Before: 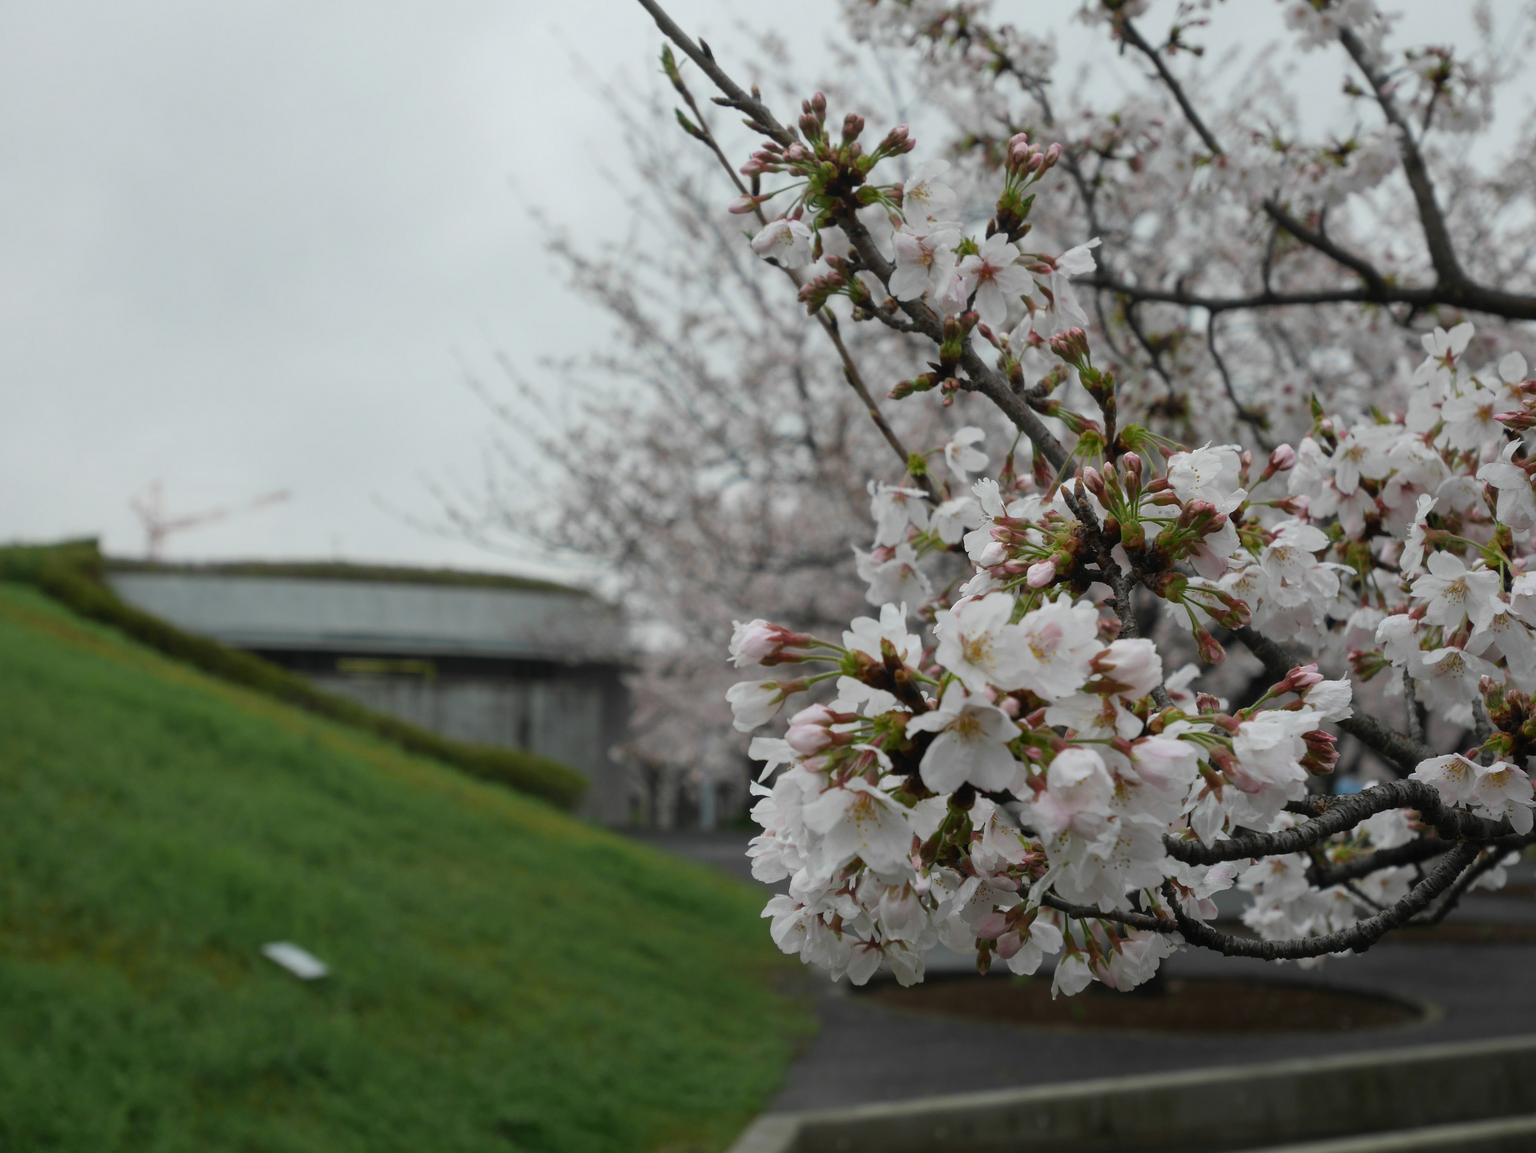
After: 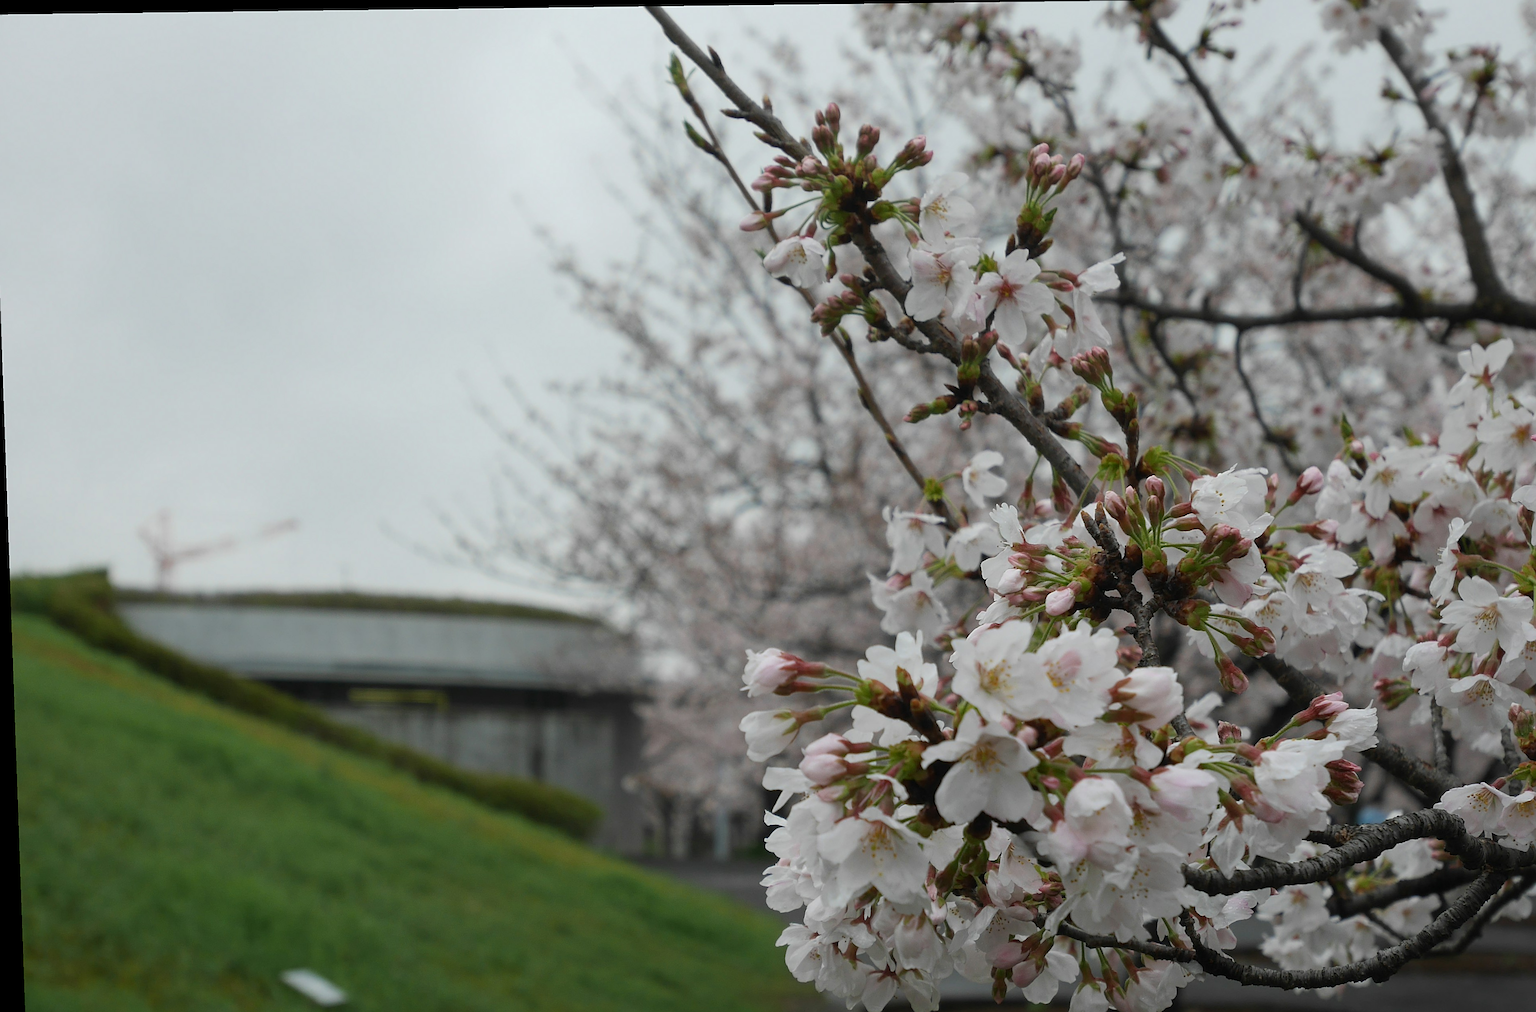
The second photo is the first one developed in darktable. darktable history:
rotate and perspective: lens shift (vertical) 0.048, lens shift (horizontal) -0.024, automatic cropping off
crop and rotate: angle 0.2°, left 0.275%, right 3.127%, bottom 14.18%
sharpen: on, module defaults
